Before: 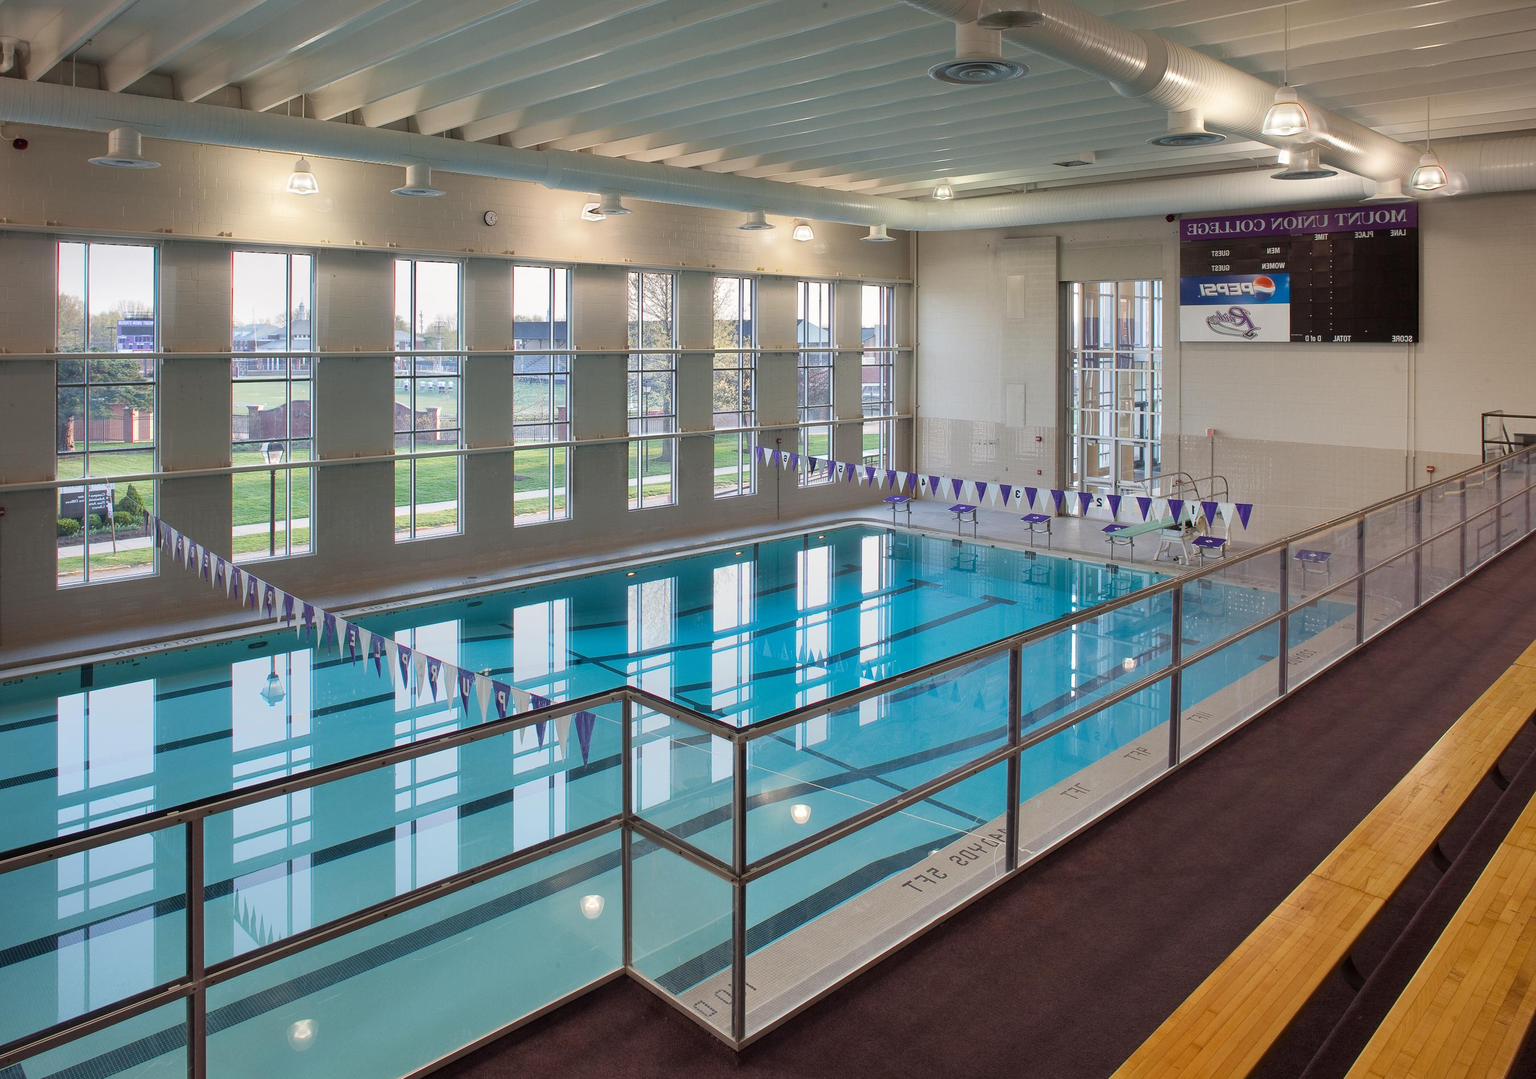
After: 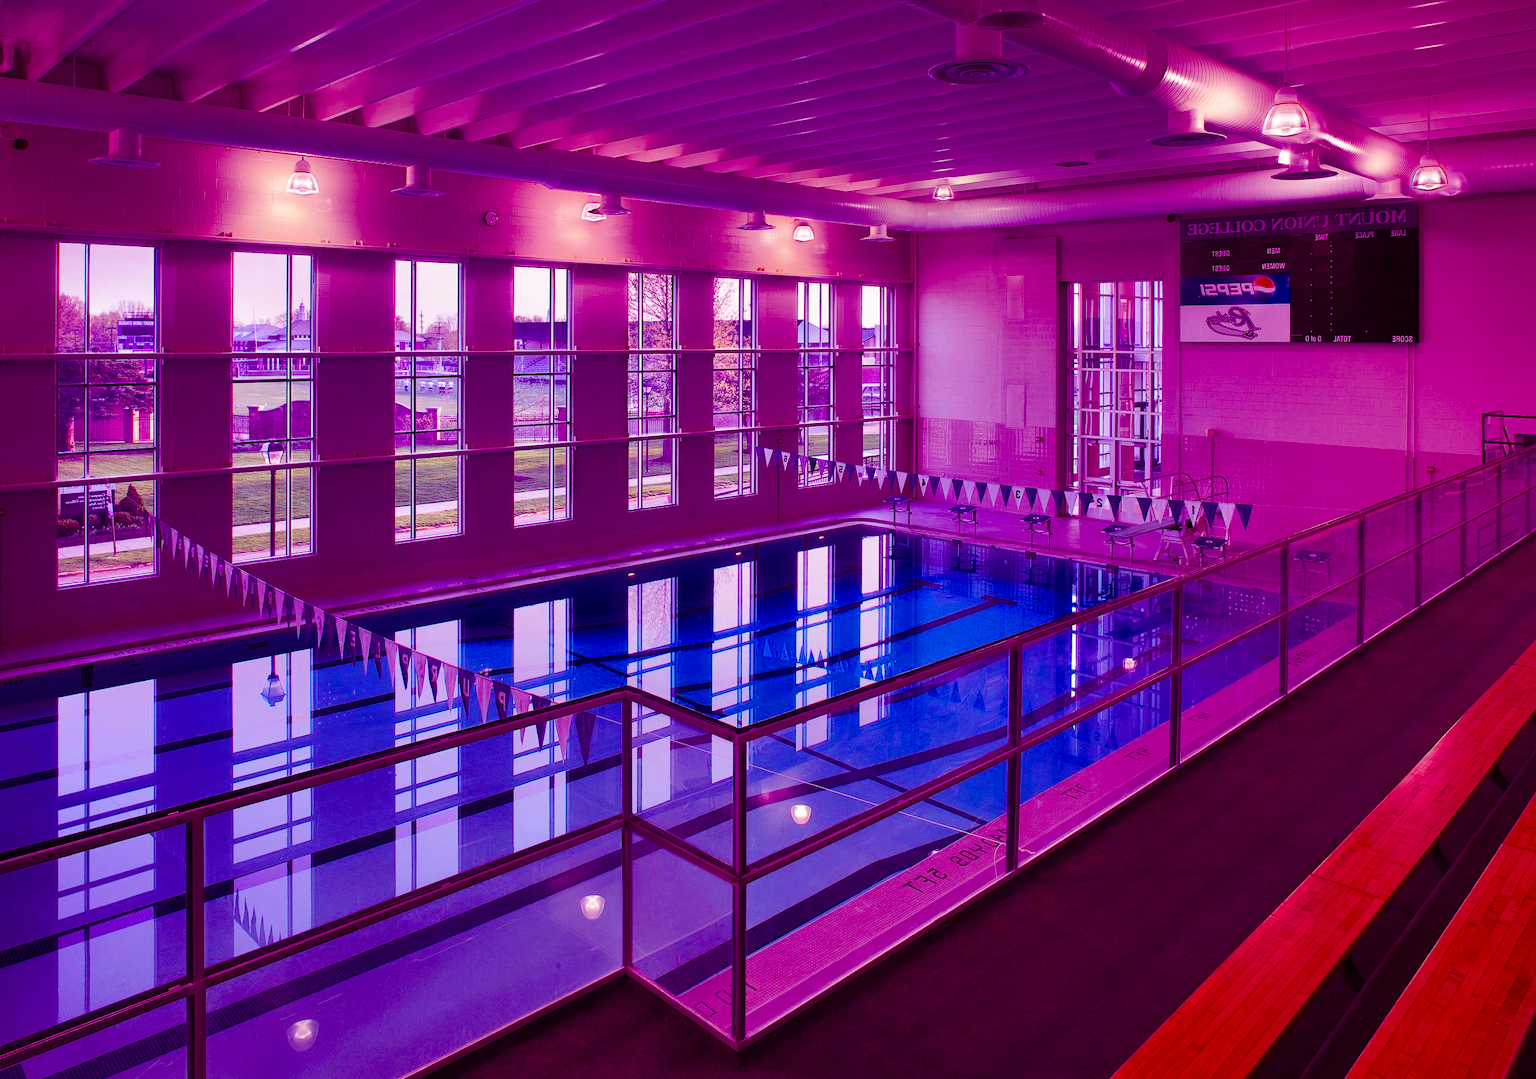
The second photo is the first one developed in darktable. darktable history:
color balance: mode lift, gamma, gain (sRGB), lift [1, 1, 0.101, 1]
color balance rgb: linear chroma grading › global chroma 15%, perceptual saturation grading › global saturation 30%
